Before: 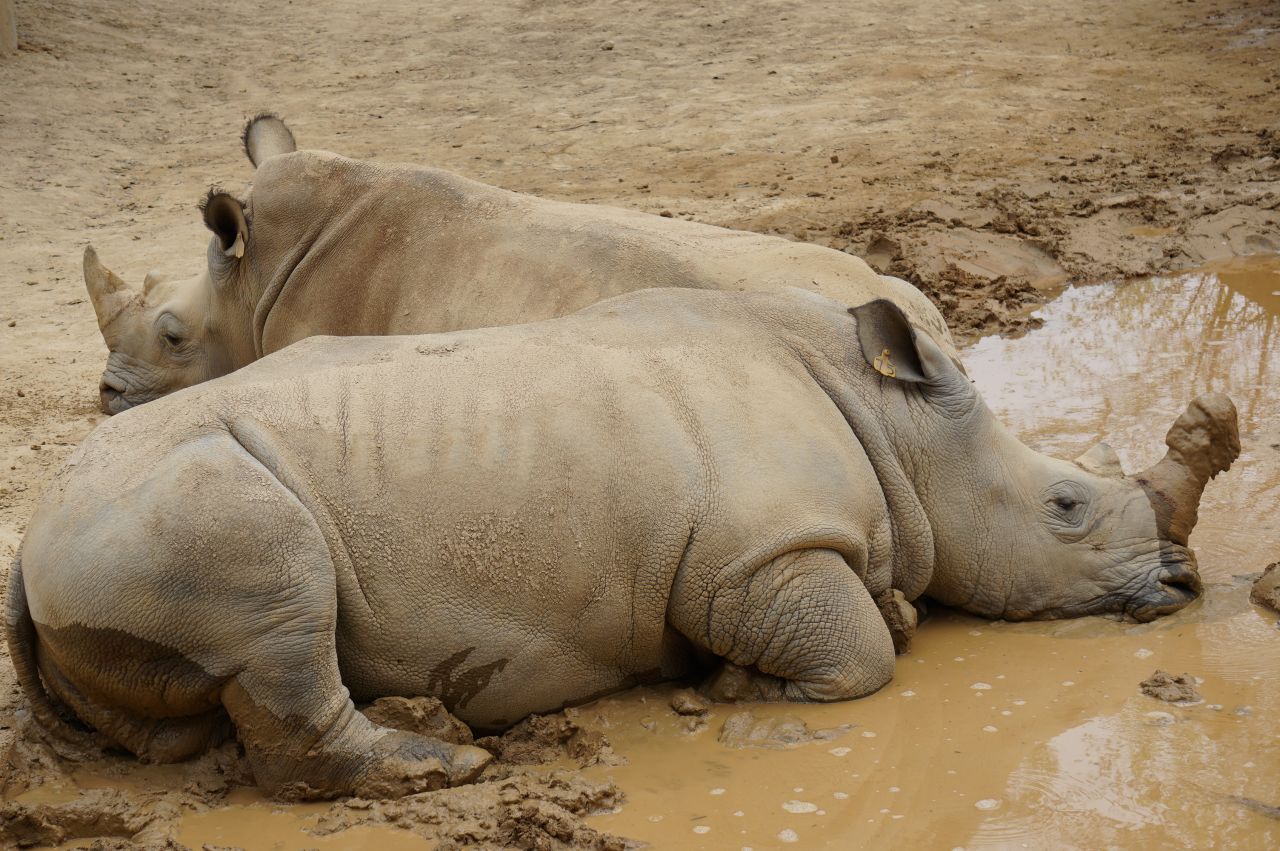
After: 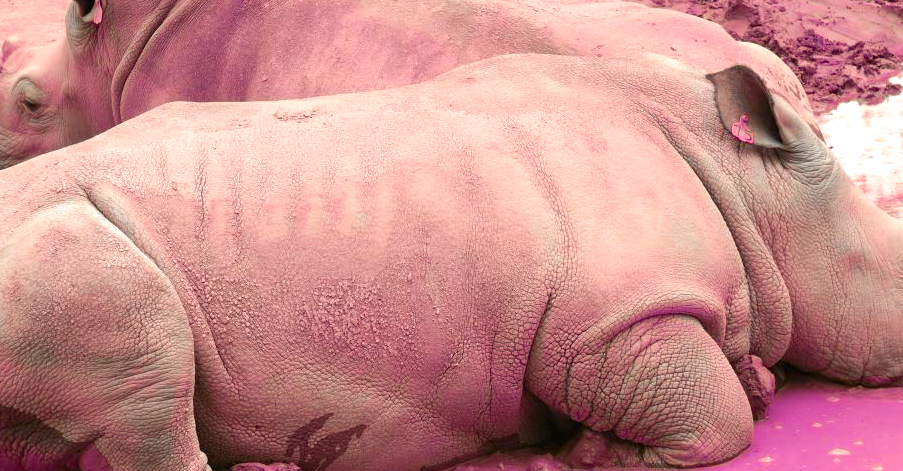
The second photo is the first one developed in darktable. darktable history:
crop: left 11.123%, top 27.61%, right 18.3%, bottom 17.034%
exposure: black level correction 0, exposure 1.1 EV, compensate highlight preservation false
color zones: curves: ch0 [(0.826, 0.353)]; ch1 [(0.242, 0.647) (0.889, 0.342)]; ch2 [(0.246, 0.089) (0.969, 0.068)]
